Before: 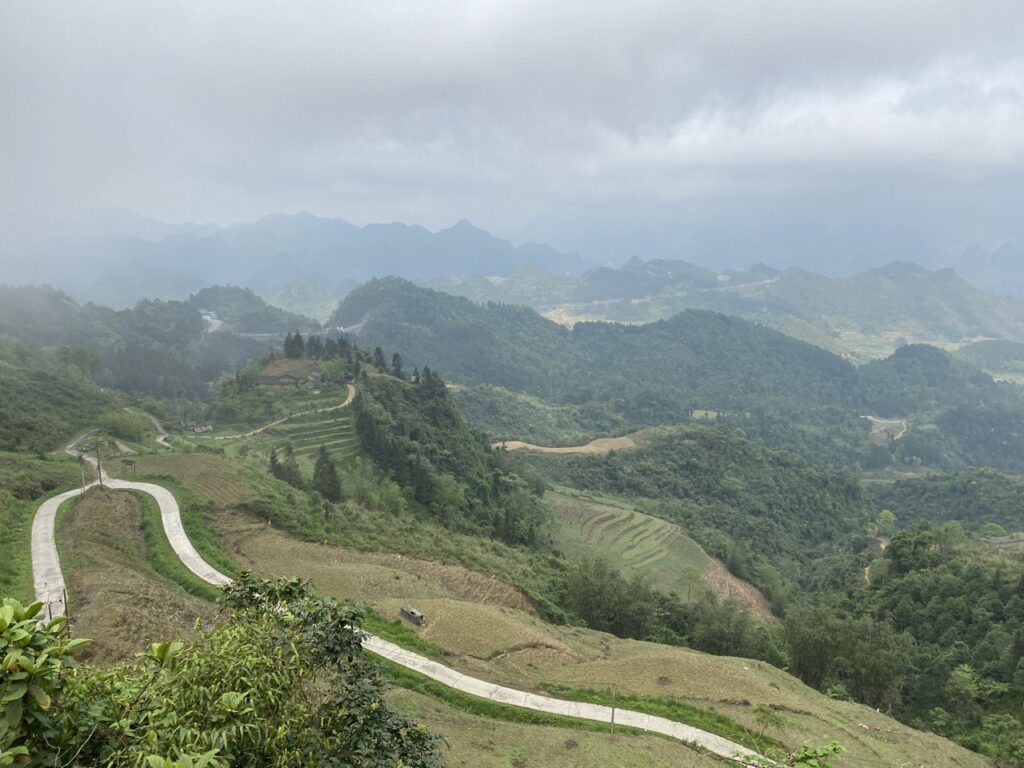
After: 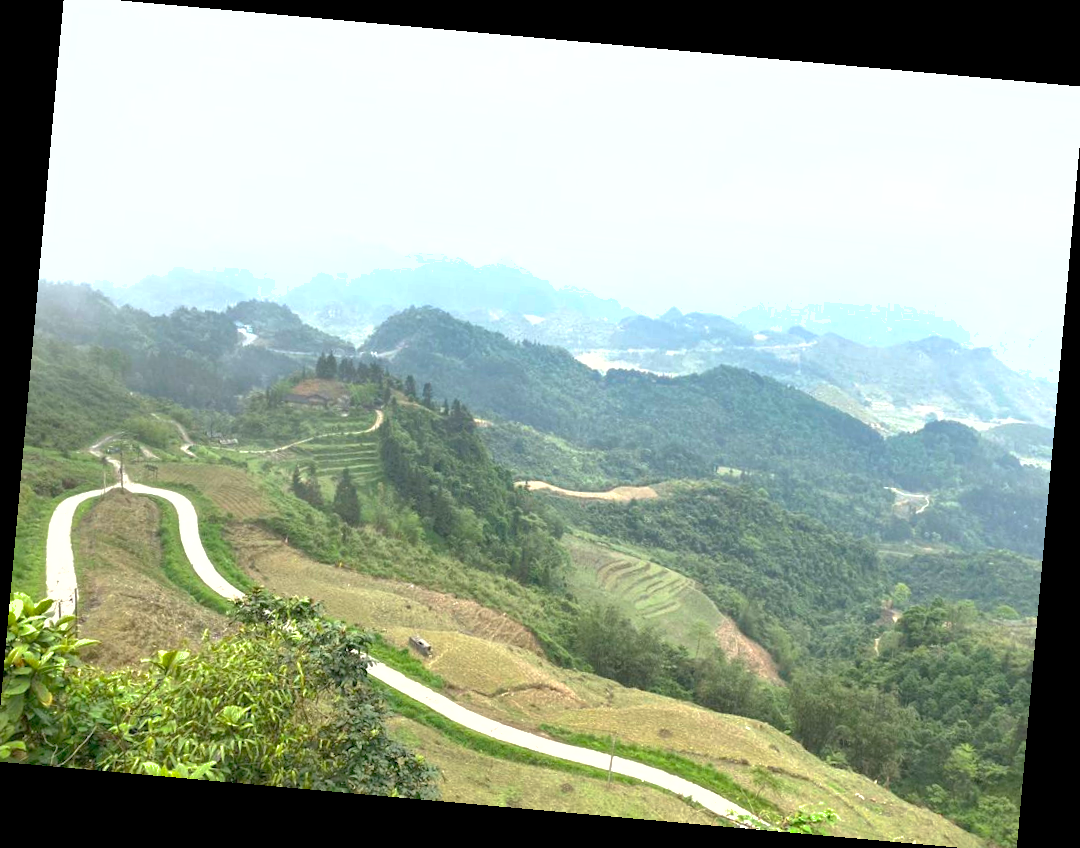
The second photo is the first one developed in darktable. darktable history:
exposure: black level correction 0.001, exposure 1.129 EV, compensate exposure bias true, compensate highlight preservation false
crop: left 0.434%, top 0.485%, right 0.244%, bottom 0.386%
rotate and perspective: rotation 5.12°, automatic cropping off
shadows and highlights: on, module defaults
